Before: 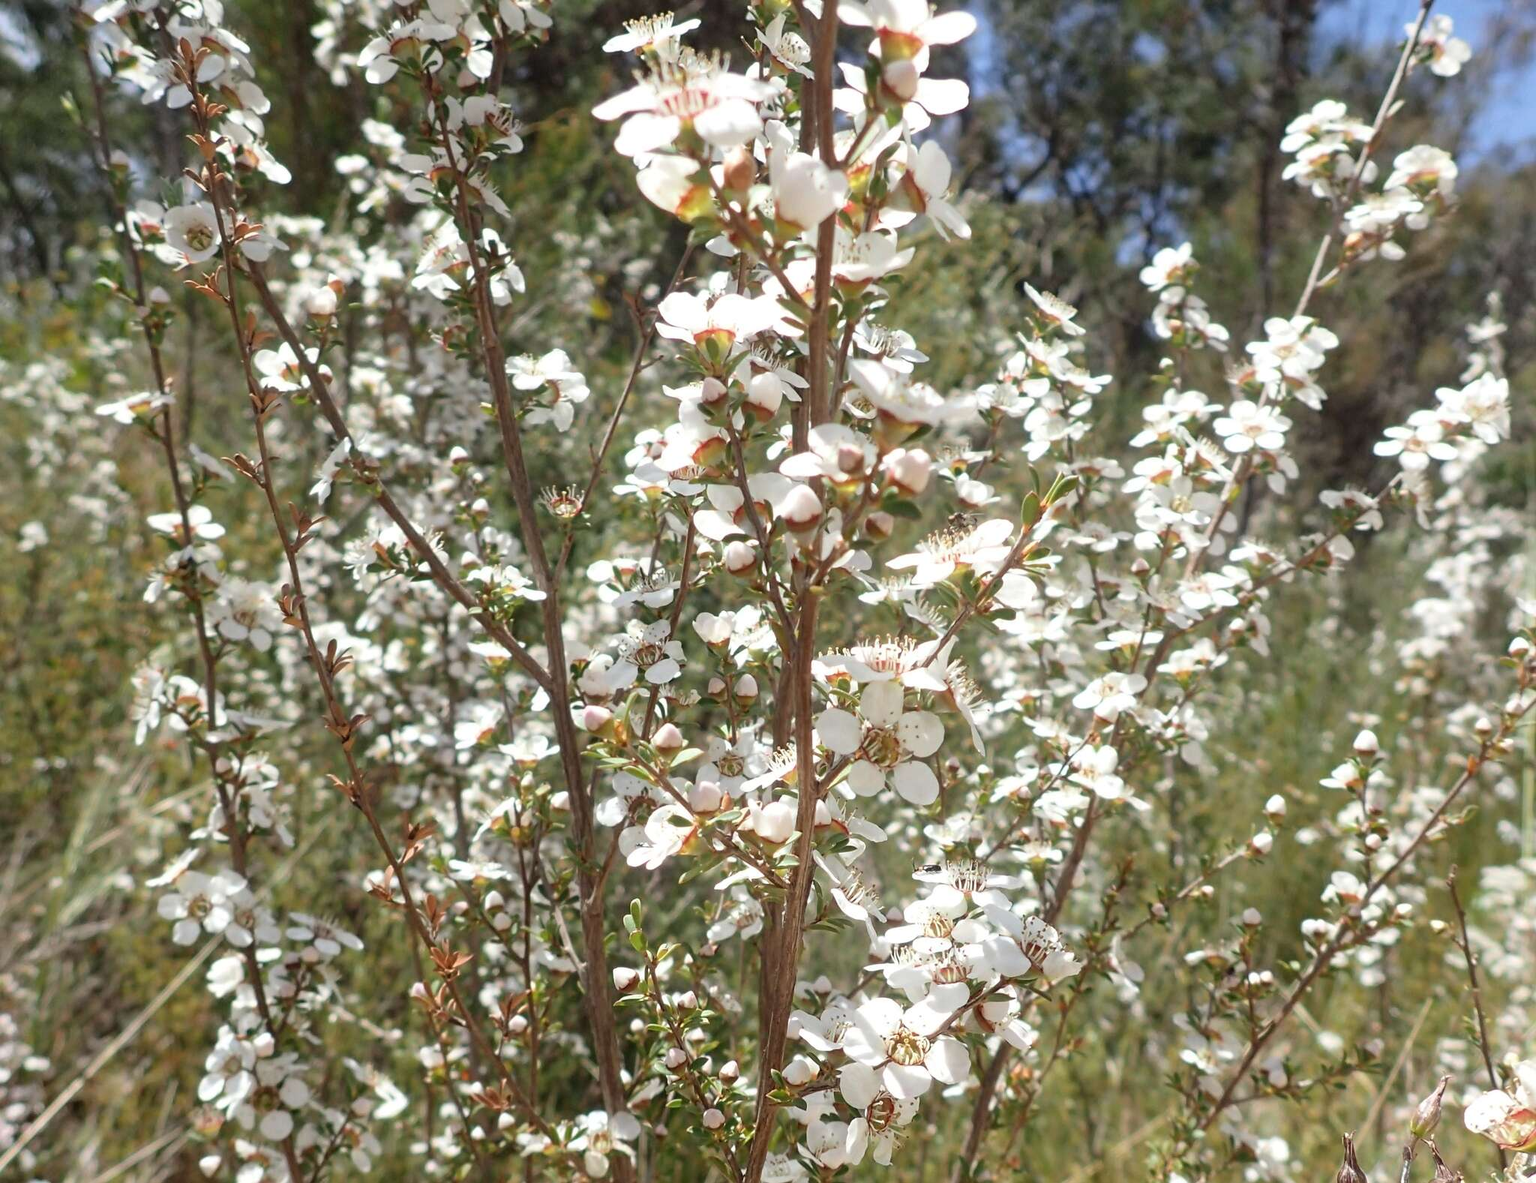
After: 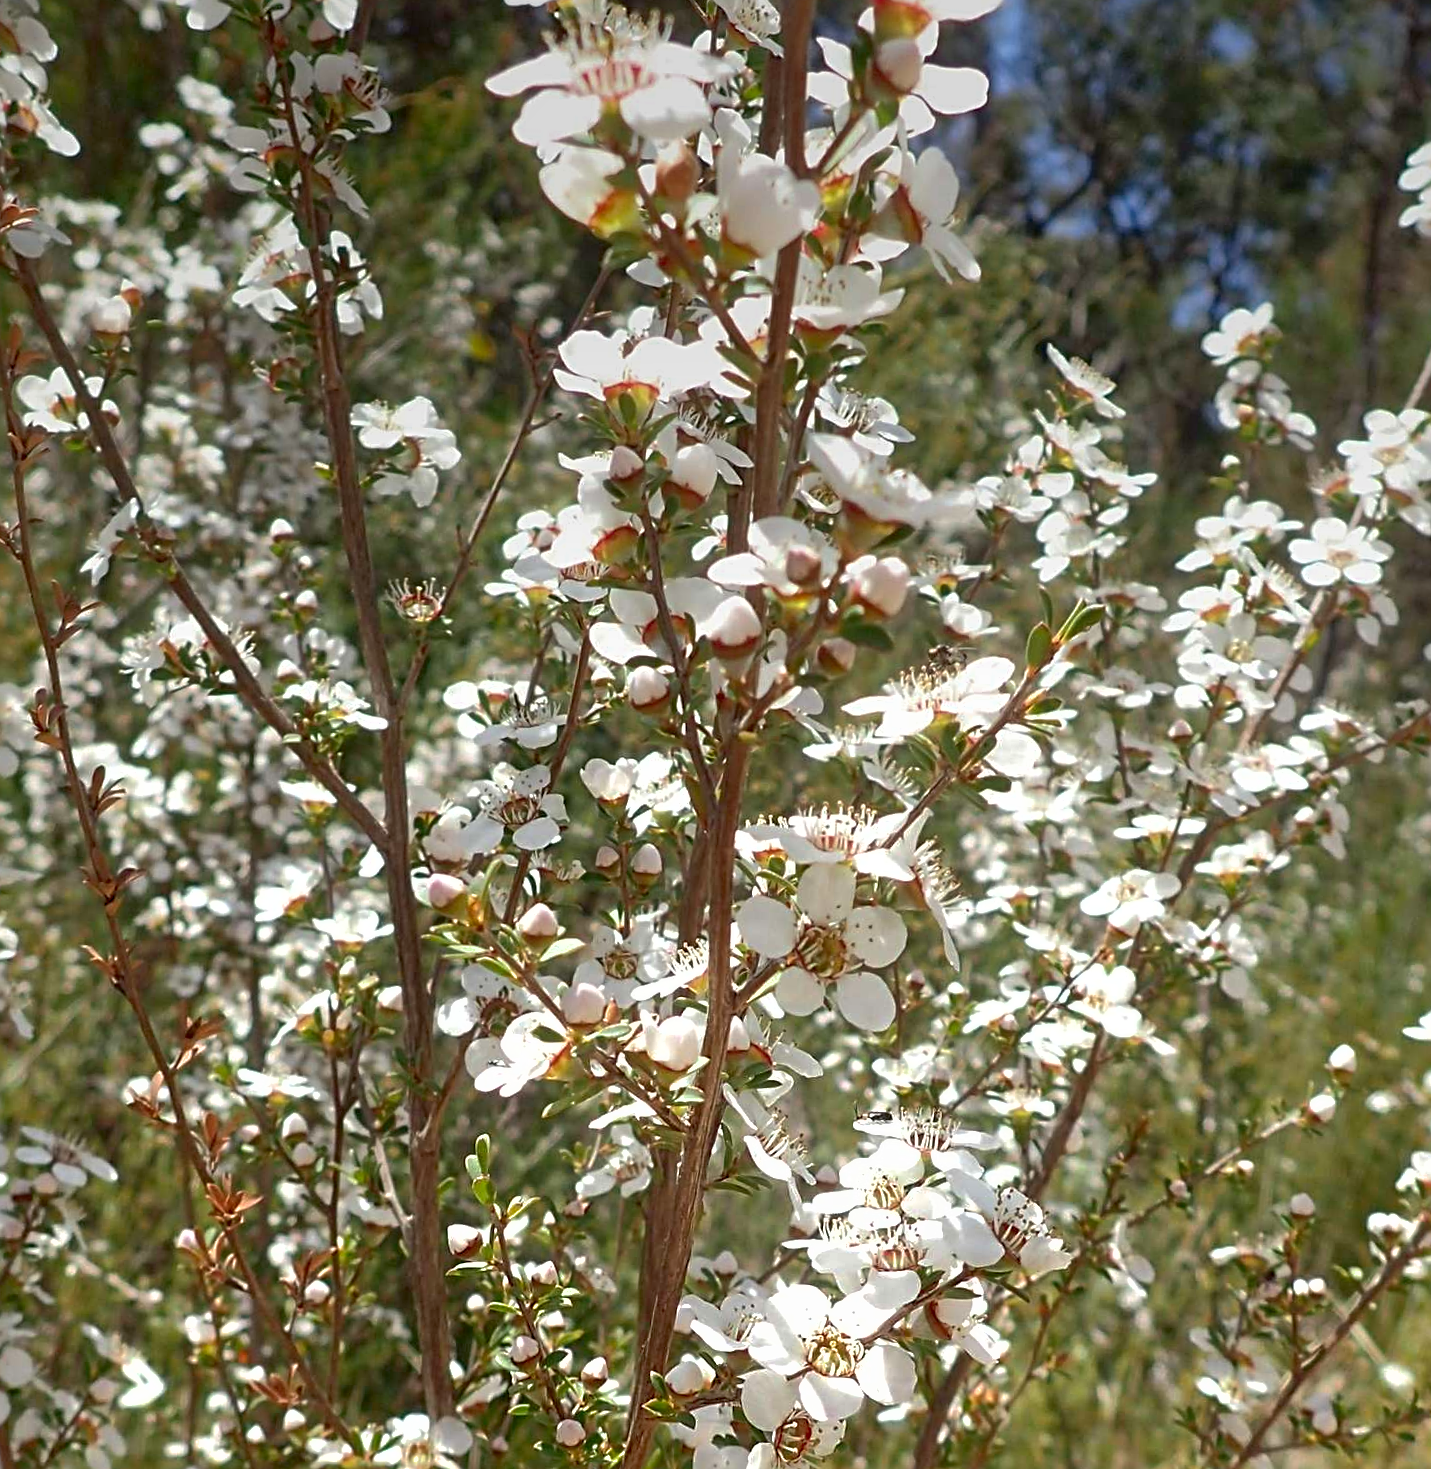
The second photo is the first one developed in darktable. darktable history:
sharpen: radius 2.767
crop and rotate: angle -3.27°, left 14.277%, top 0.028%, right 10.766%, bottom 0.028%
exposure: exposure 0.3 EV, compensate highlight preservation false
shadows and highlights: on, module defaults
local contrast: mode bilateral grid, contrast 100, coarseness 100, detail 91%, midtone range 0.2
graduated density: on, module defaults
contrast brightness saturation: contrast 0.07, brightness -0.14, saturation 0.11
